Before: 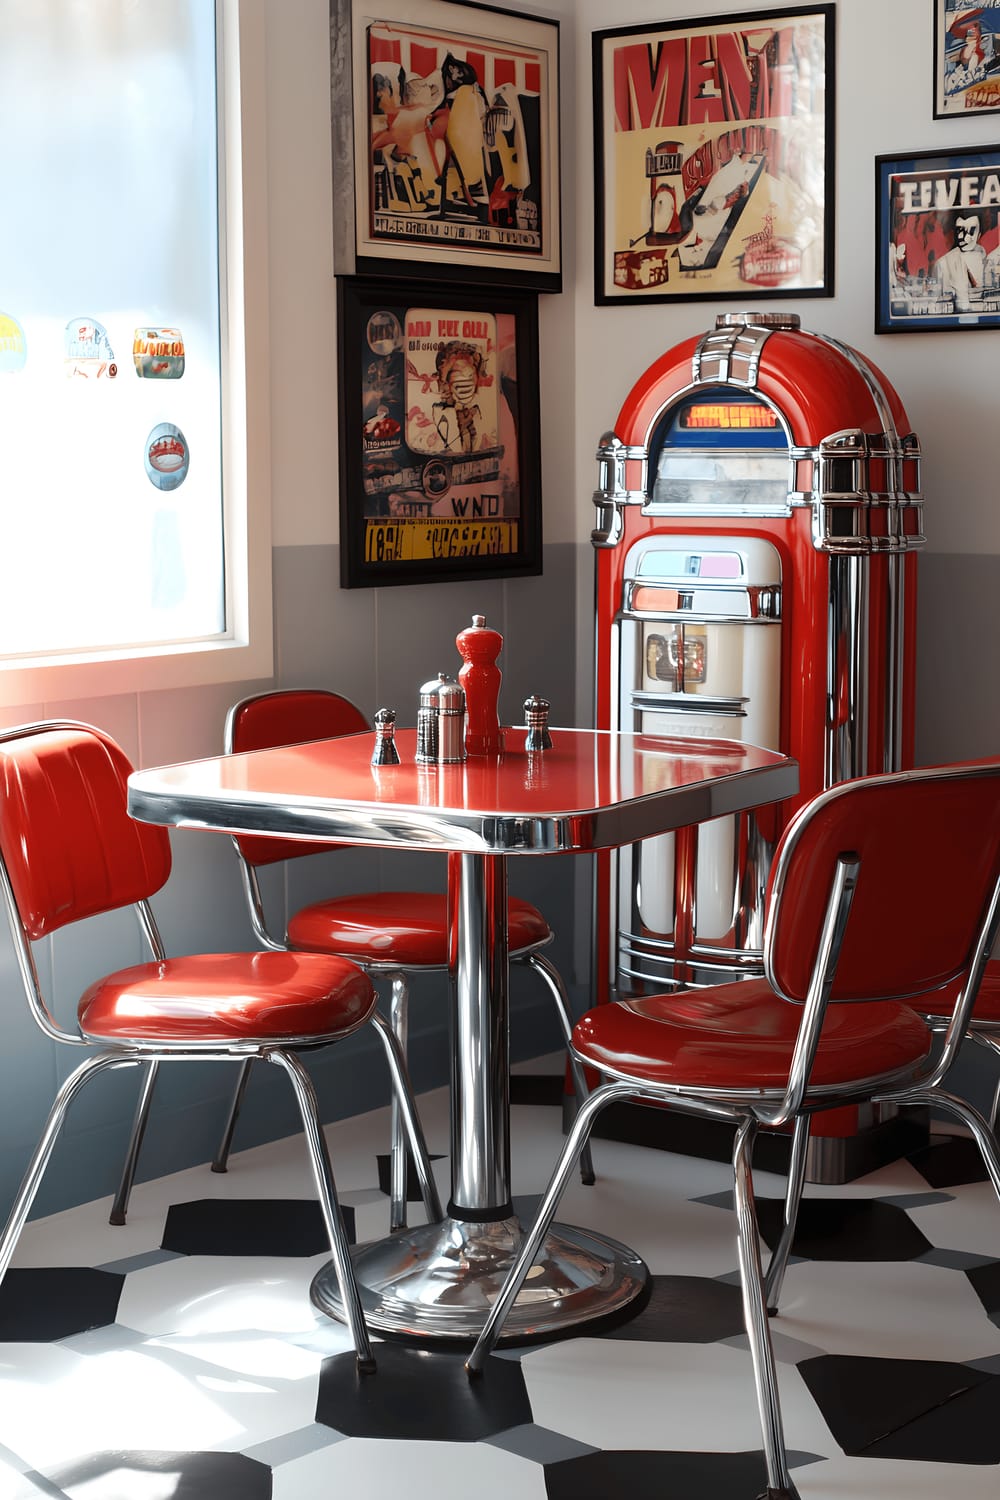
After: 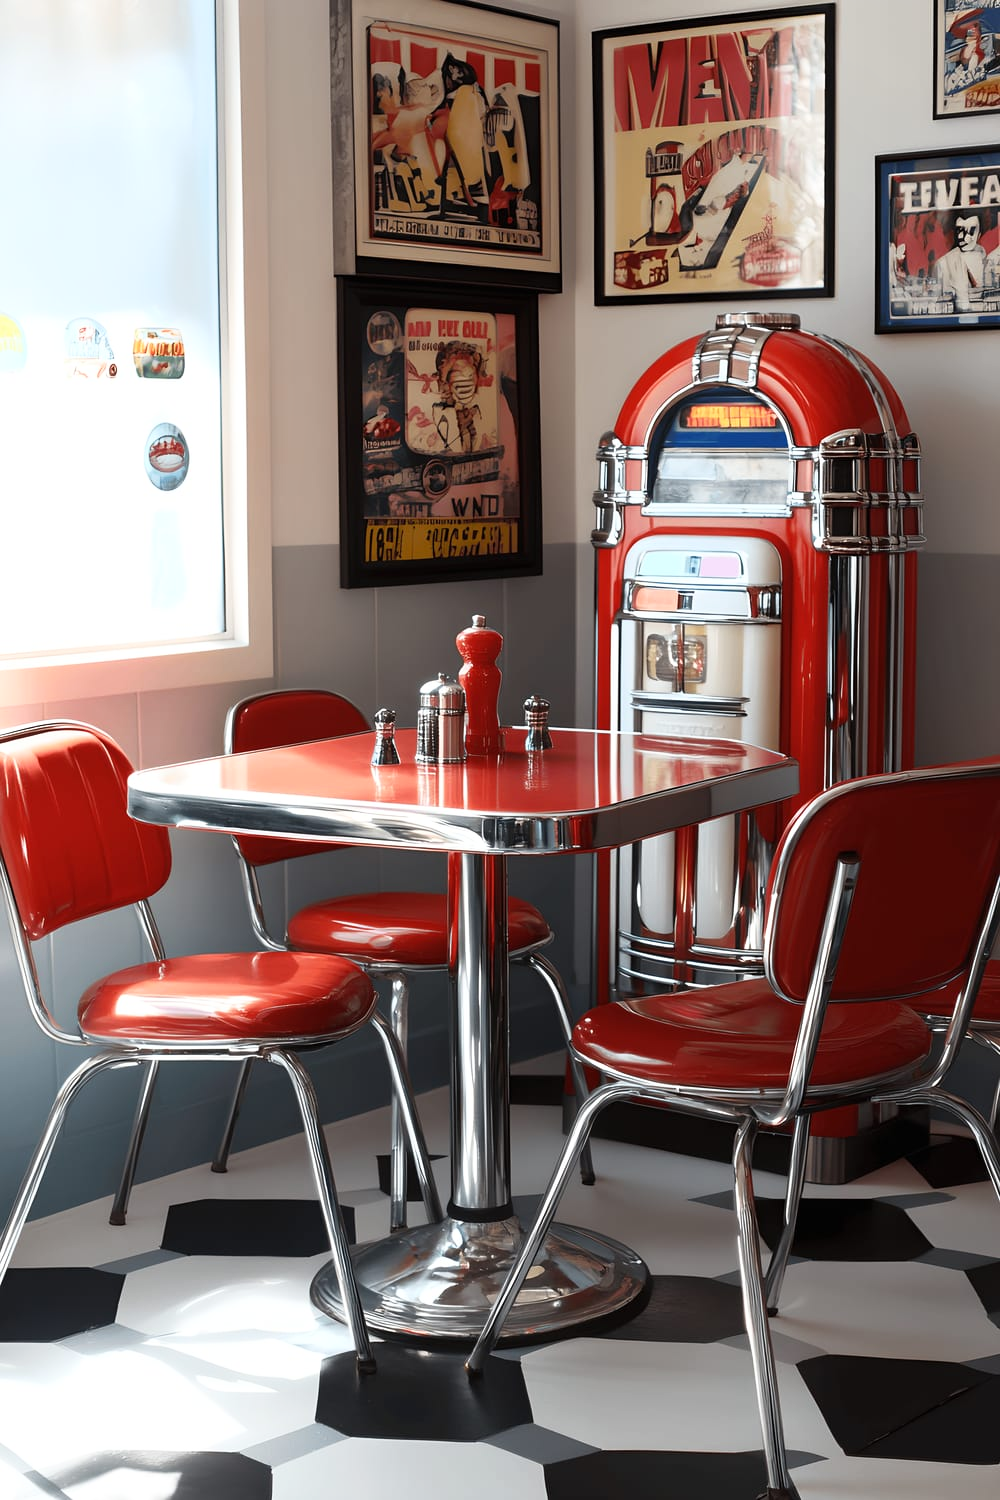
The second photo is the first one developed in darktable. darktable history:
shadows and highlights: shadows 1.34, highlights 40.24
